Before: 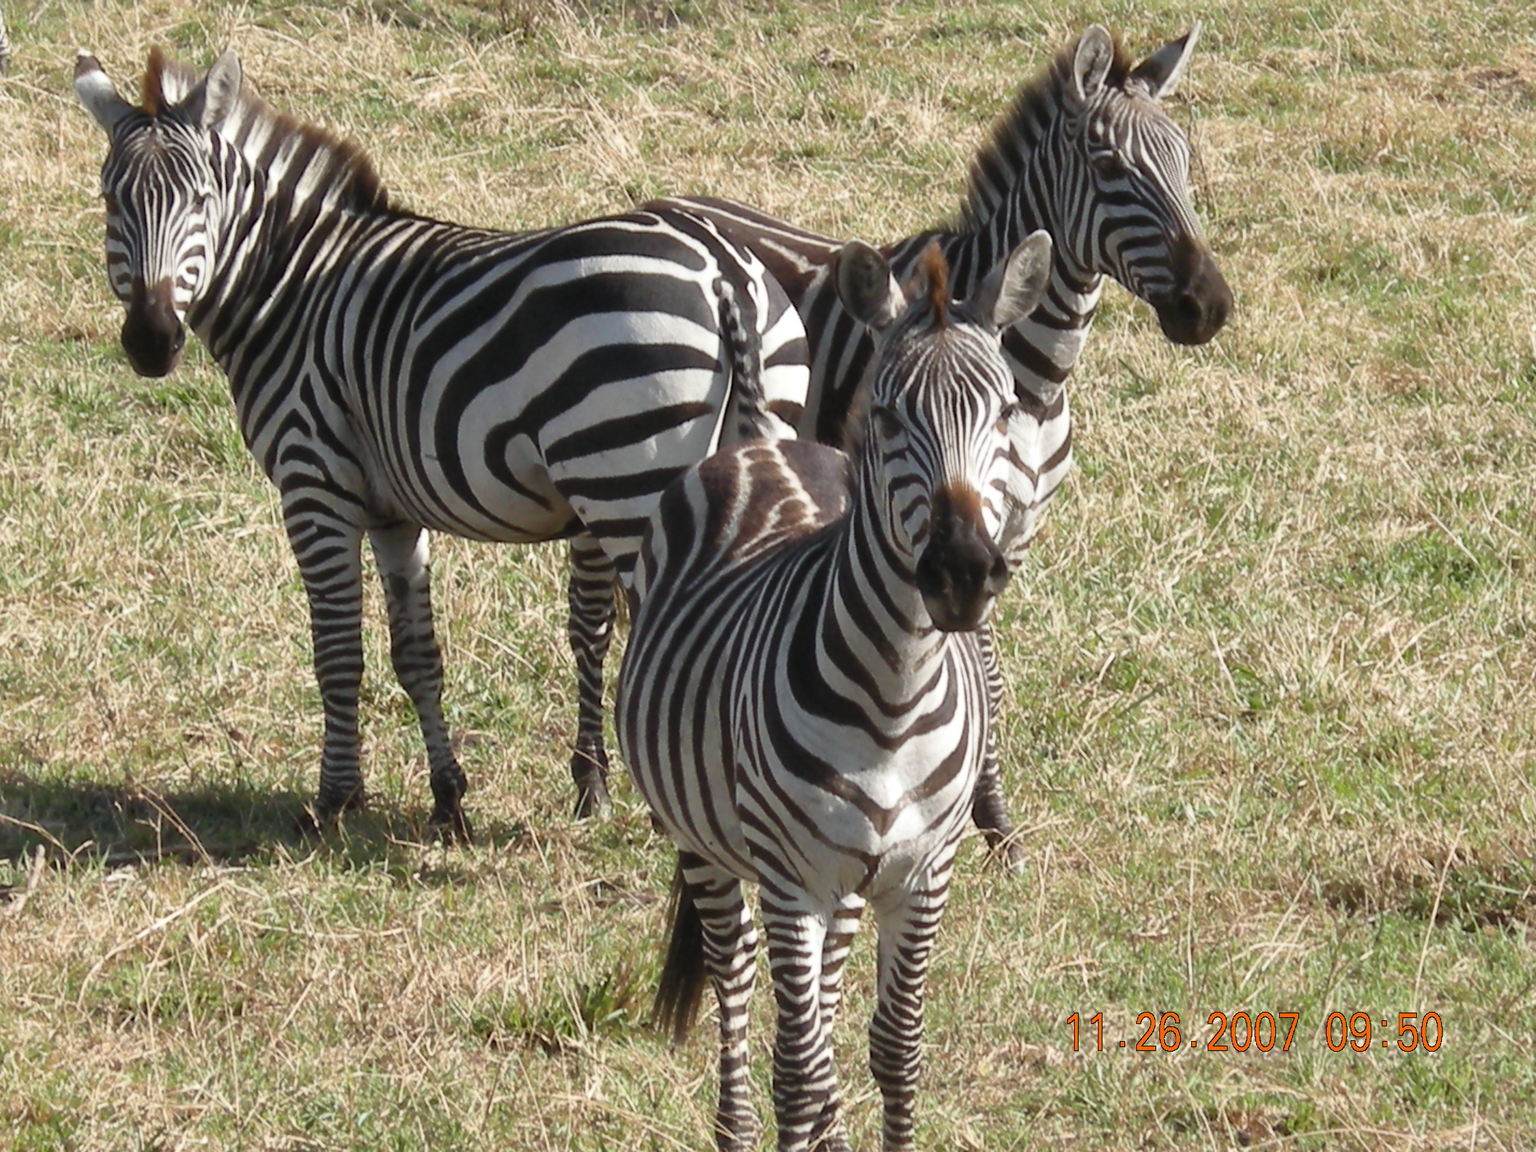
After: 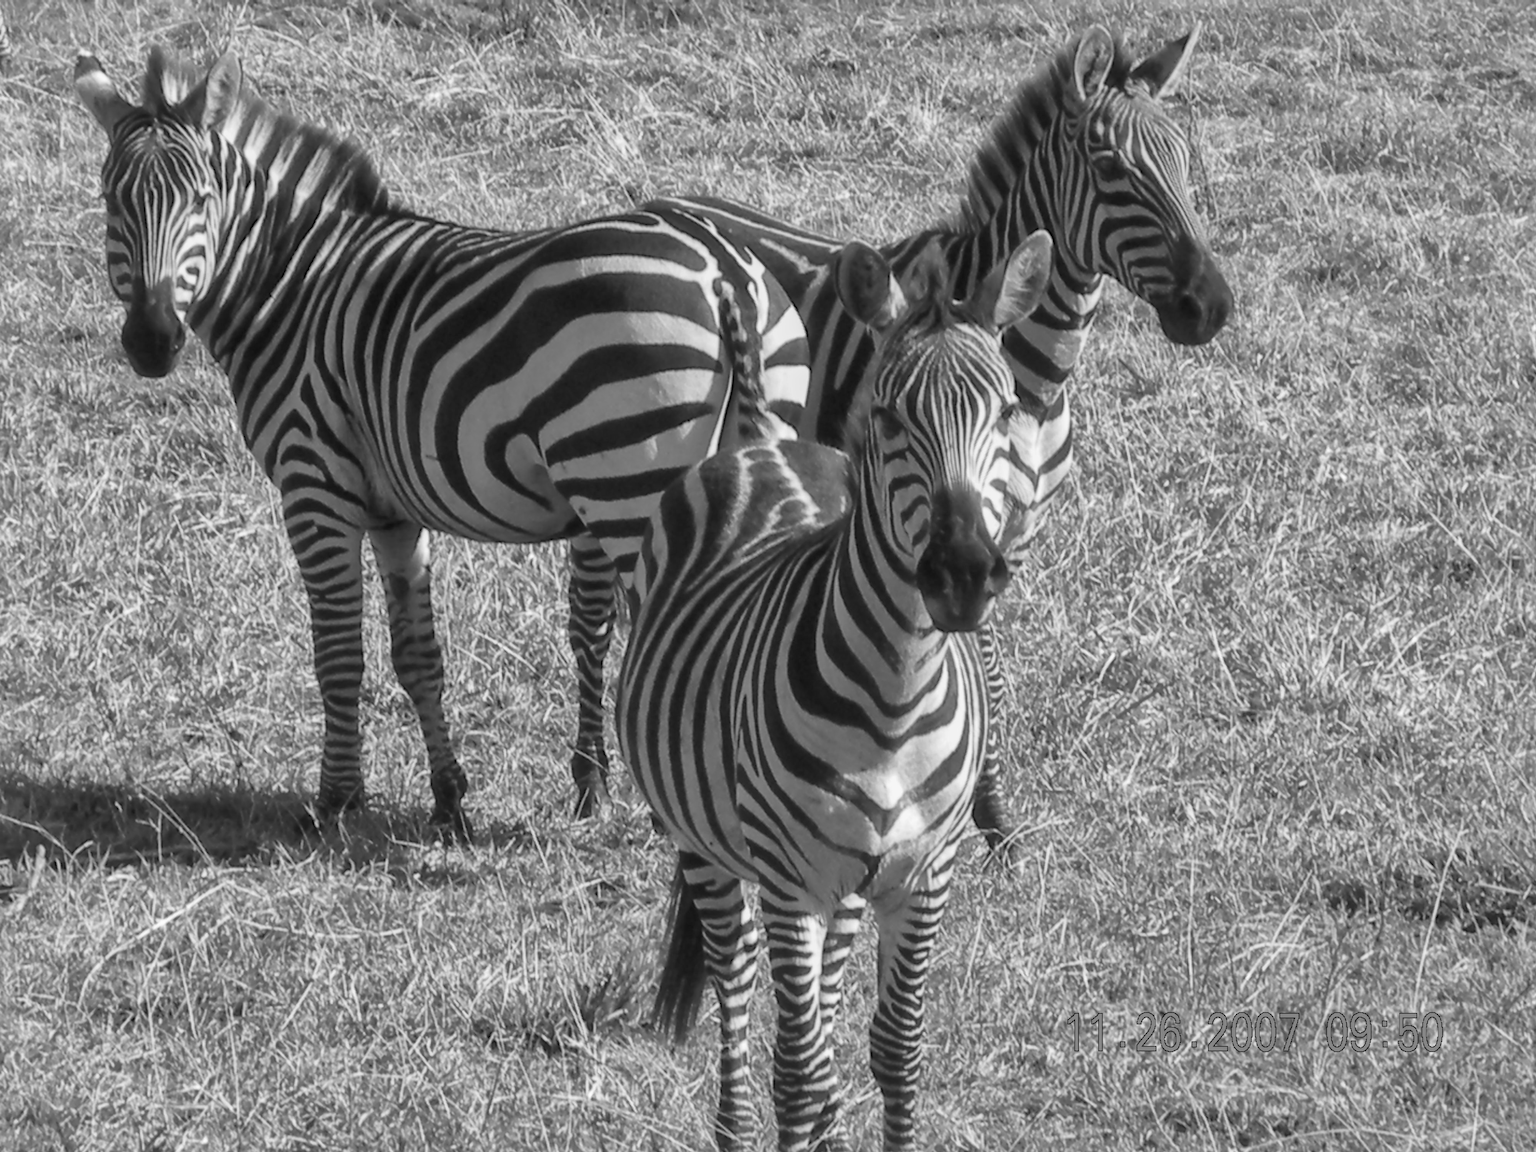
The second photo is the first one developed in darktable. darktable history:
local contrast: on, module defaults
shadows and highlights: on, module defaults
rgb levels: mode RGB, independent channels, levels [[0, 0.474, 1], [0, 0.5, 1], [0, 0.5, 1]]
monochrome: a -74.22, b 78.2
